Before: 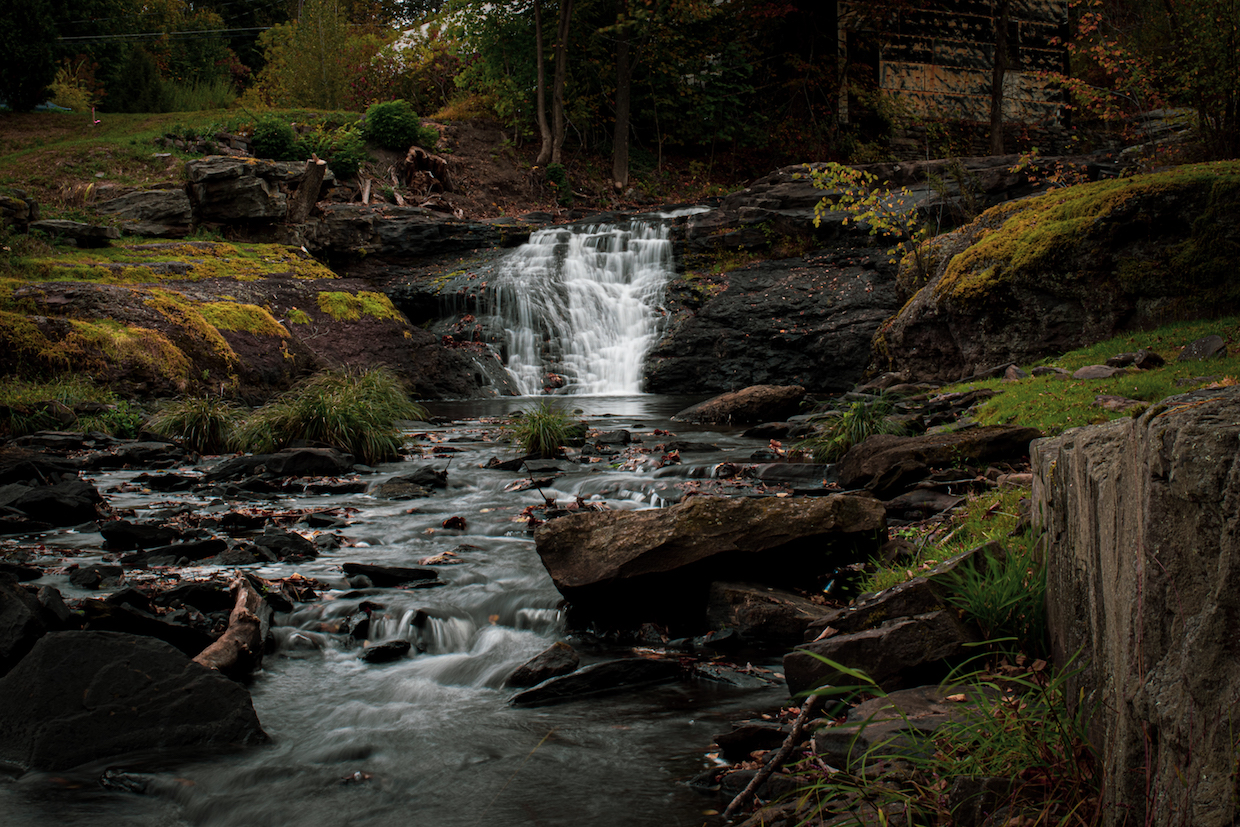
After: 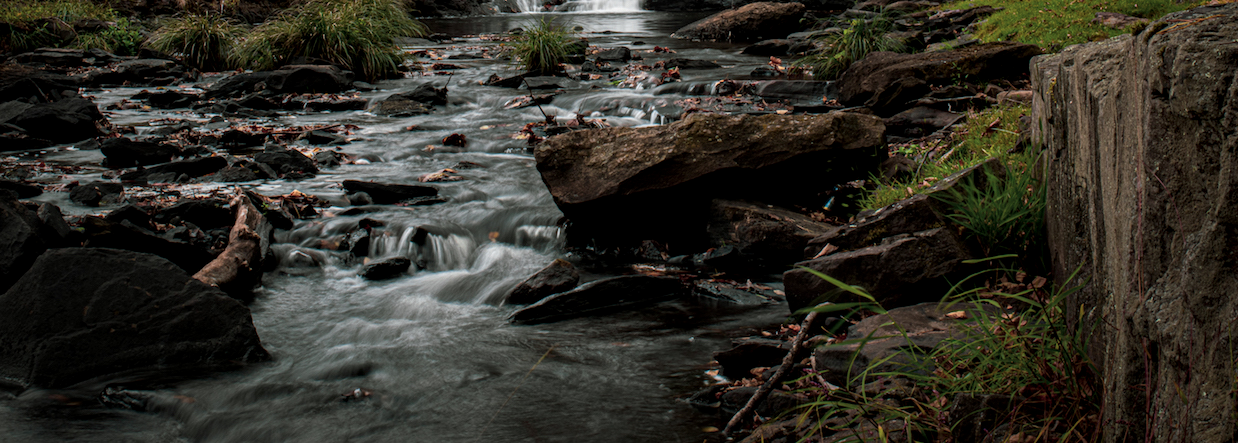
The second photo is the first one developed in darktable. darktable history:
crop and rotate: top 46.39%, right 0.12%
local contrast: on, module defaults
